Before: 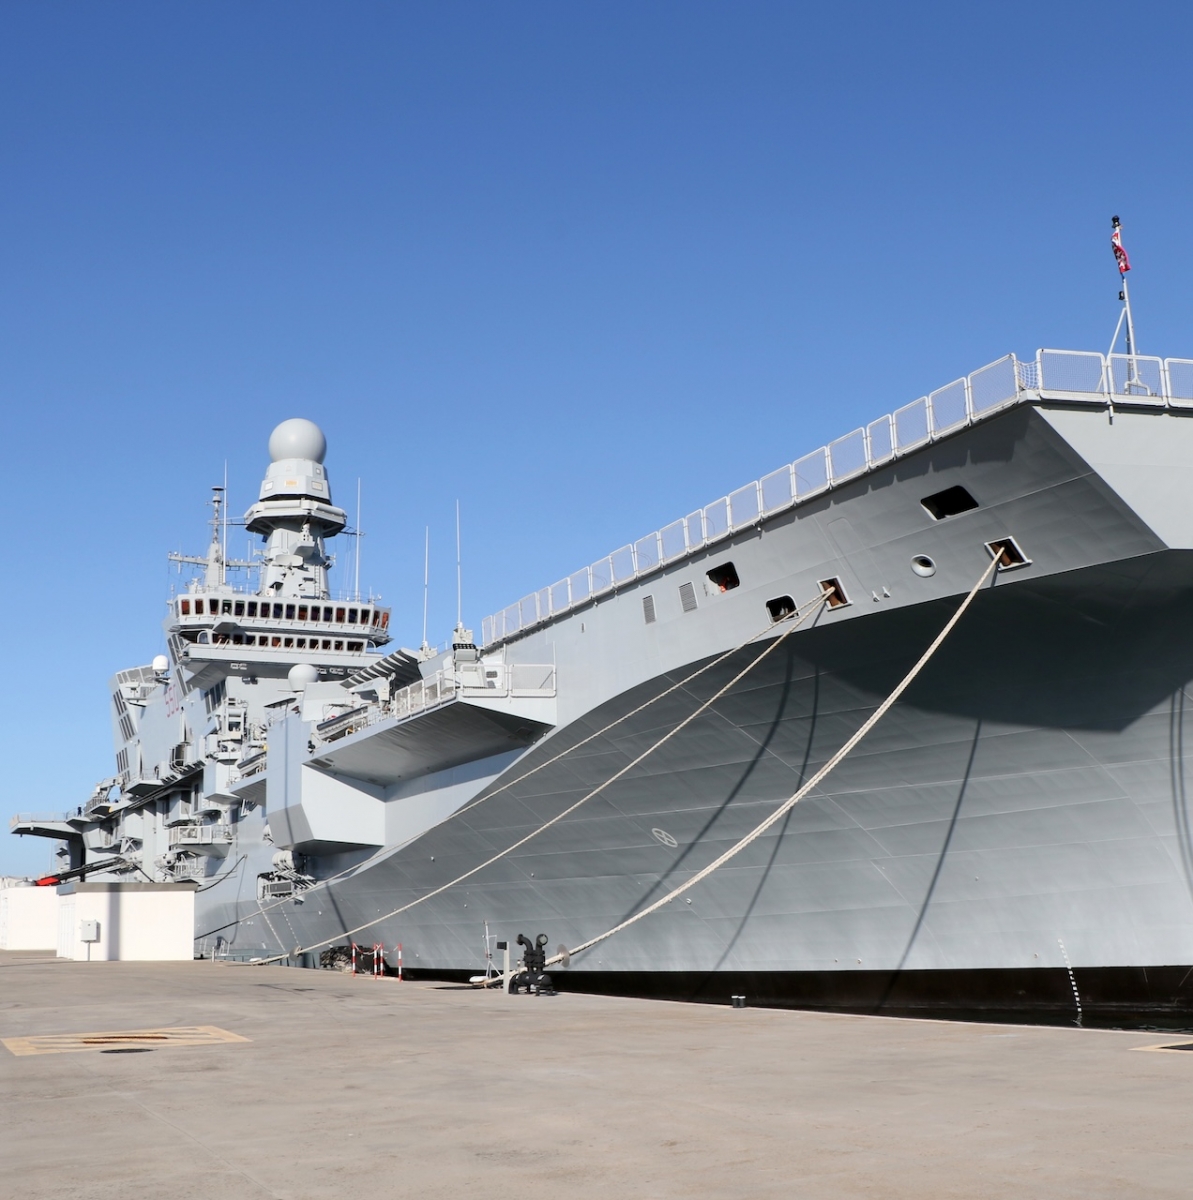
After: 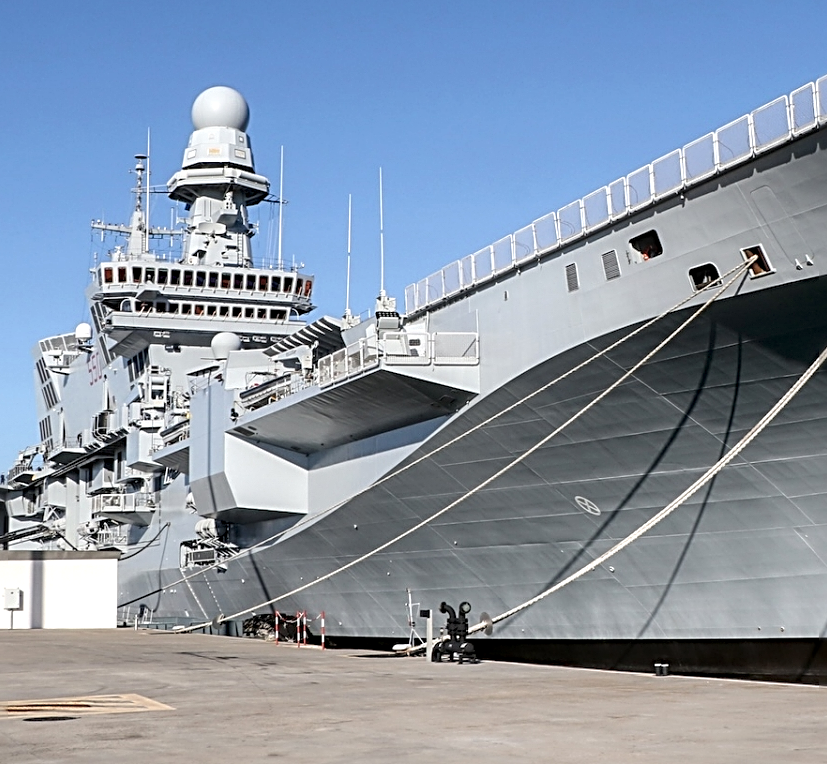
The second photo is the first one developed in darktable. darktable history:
crop: left 6.488%, top 27.668%, right 24.183%, bottom 8.656%
local contrast: detail 150%
sharpen: radius 2.817, amount 0.715
